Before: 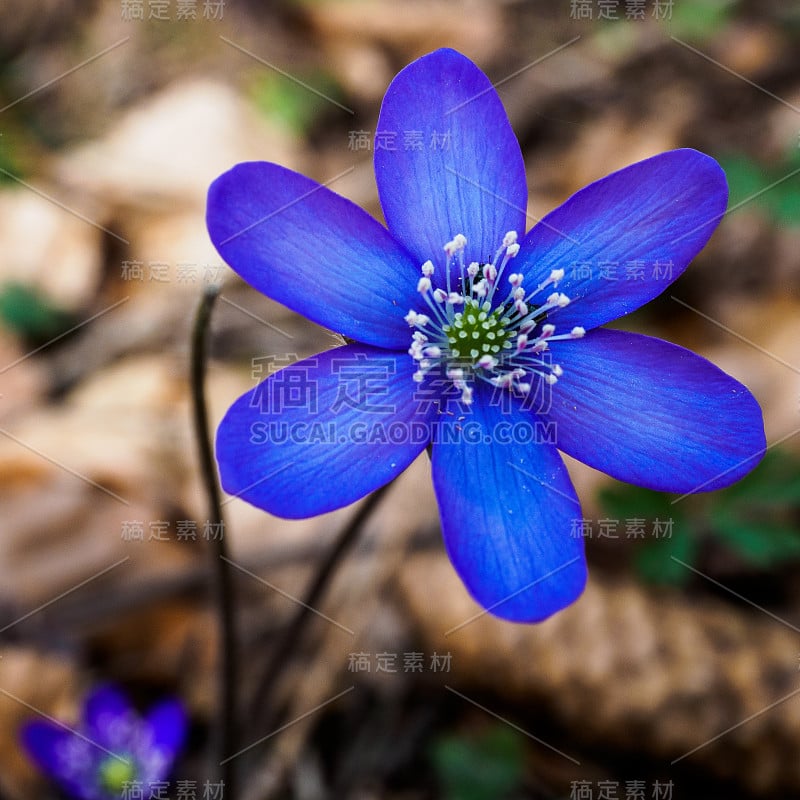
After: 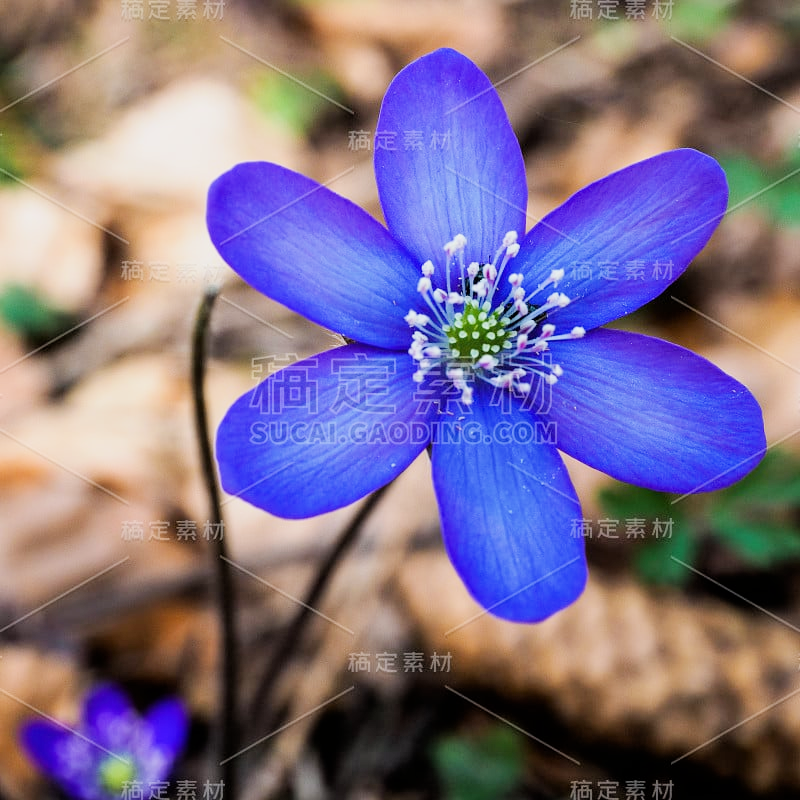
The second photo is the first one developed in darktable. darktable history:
filmic rgb: black relative exposure -7.65 EV, white relative exposure 4.56 EV, hardness 3.61
exposure: black level correction 0, exposure 1.1 EV, compensate highlight preservation false
